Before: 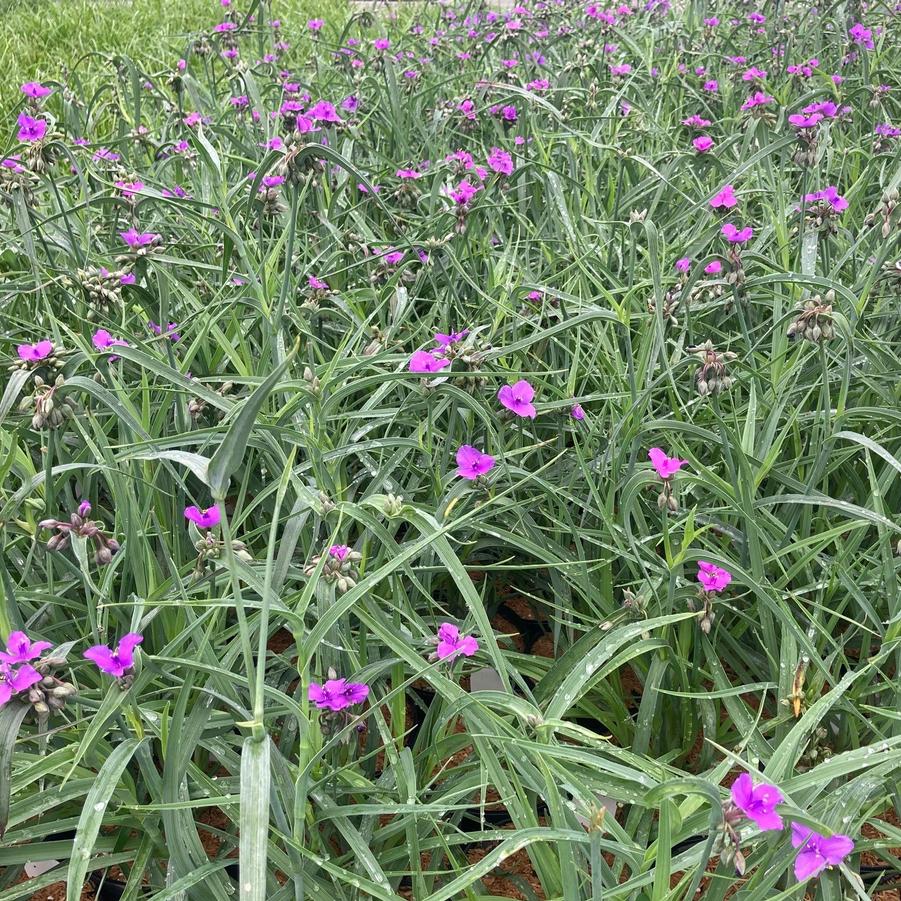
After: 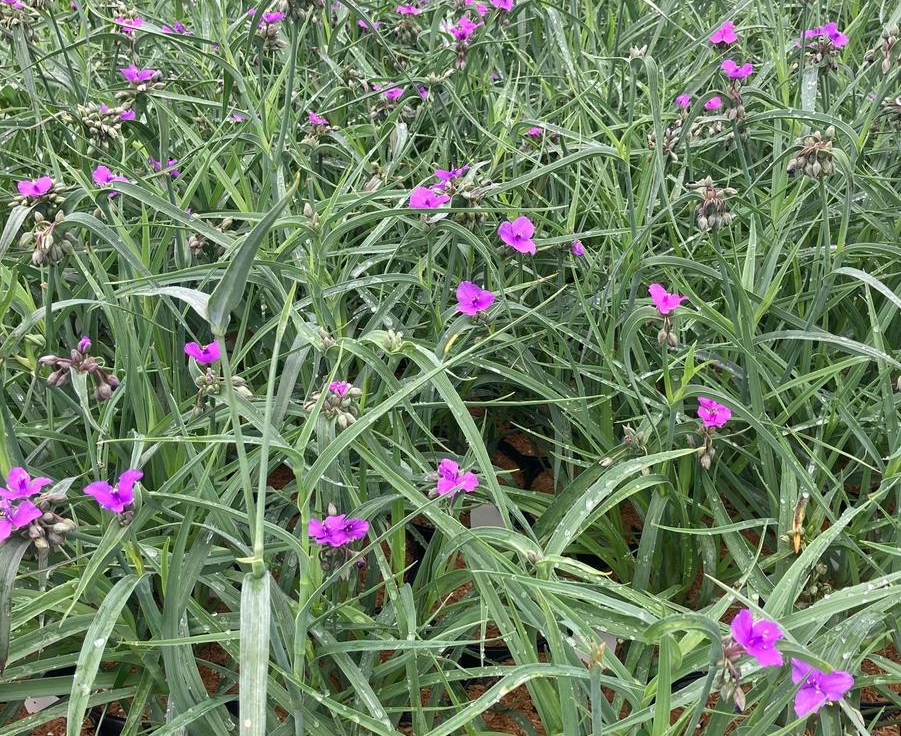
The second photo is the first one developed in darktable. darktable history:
crop and rotate: top 18.251%
